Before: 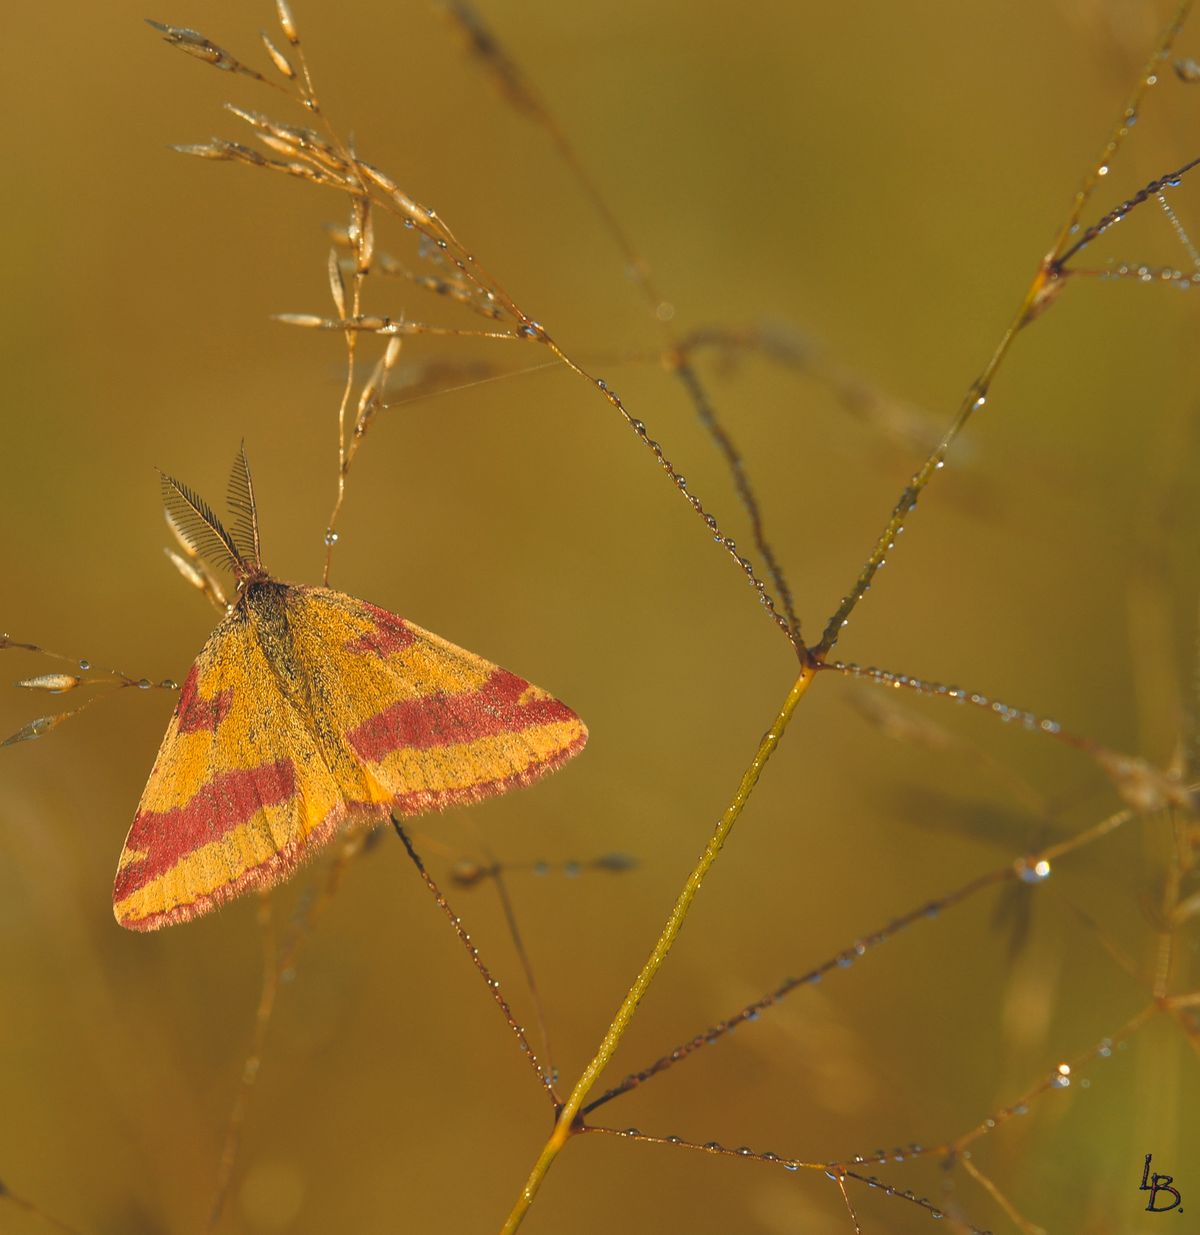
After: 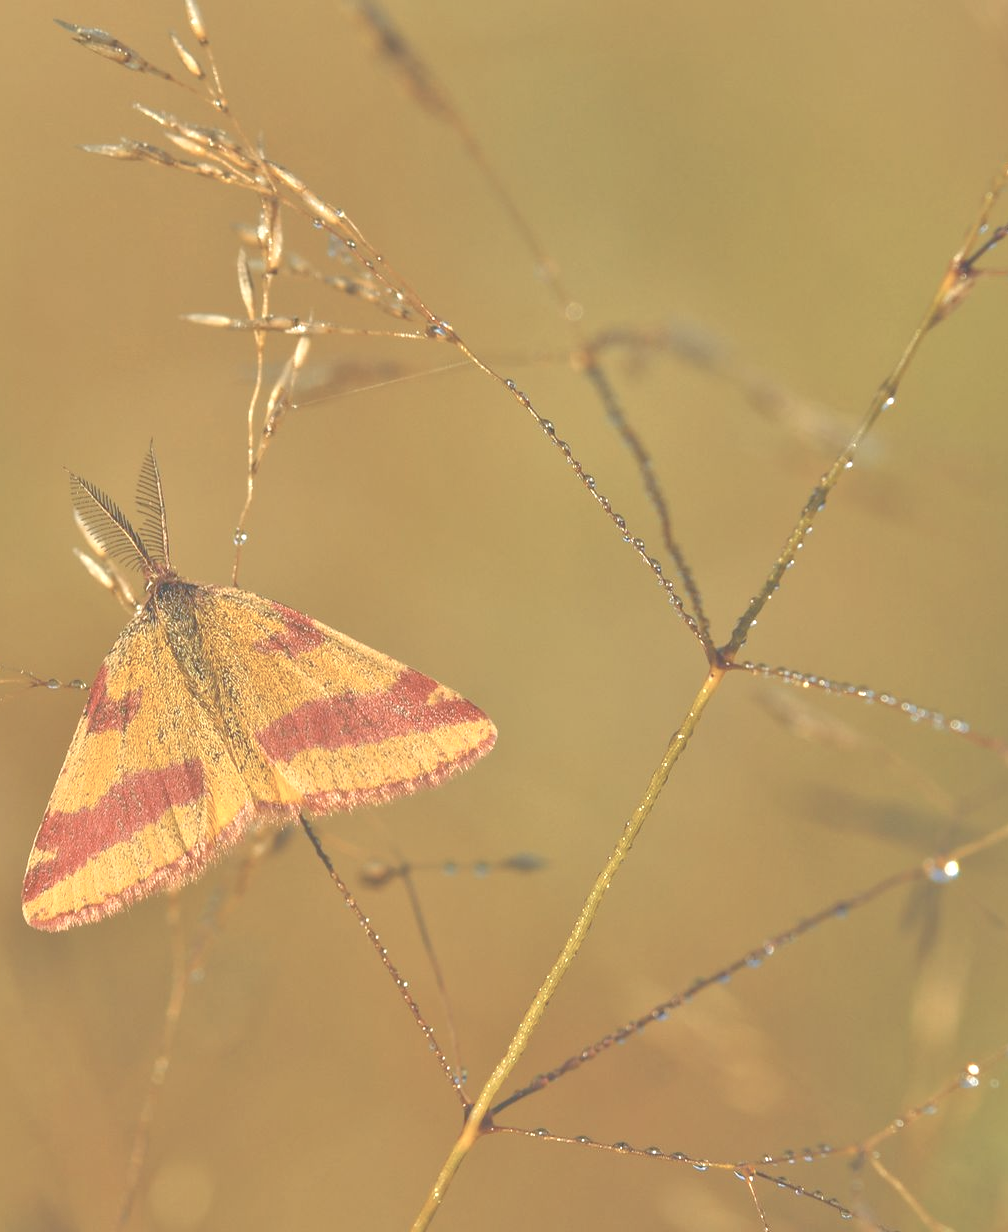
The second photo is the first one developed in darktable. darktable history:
exposure: black level correction 0, exposure 1.1 EV, compensate exposure bias true, compensate highlight preservation false
crop: left 7.598%, right 7.873%
tone equalizer: -7 EV 0.15 EV, -6 EV 0.6 EV, -5 EV 1.15 EV, -4 EV 1.33 EV, -3 EV 1.15 EV, -2 EV 0.6 EV, -1 EV 0.15 EV, mask exposure compensation -0.5 EV
contrast brightness saturation: contrast -0.26, saturation -0.43
